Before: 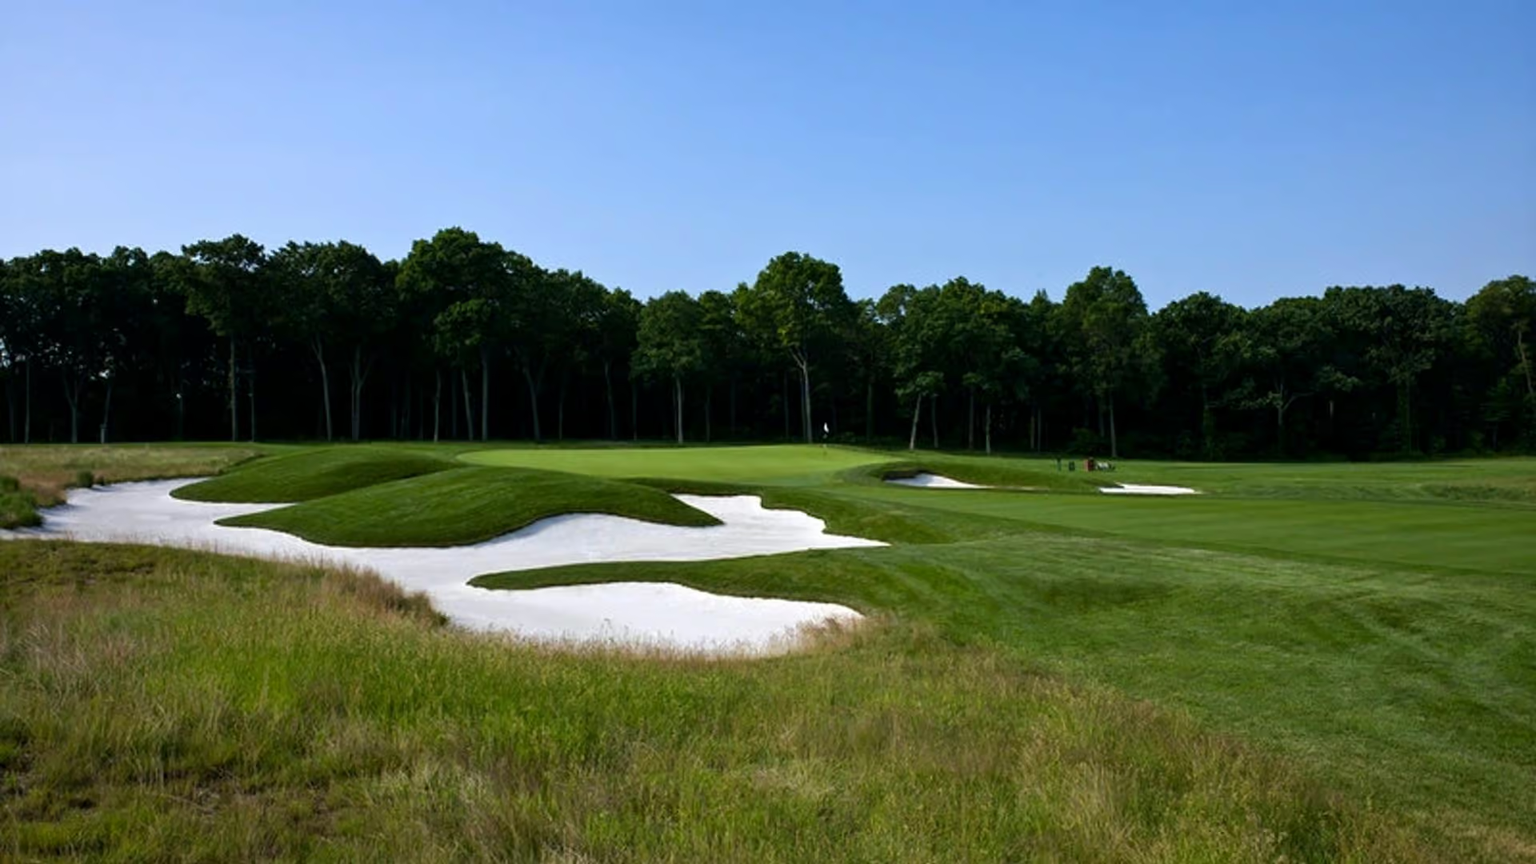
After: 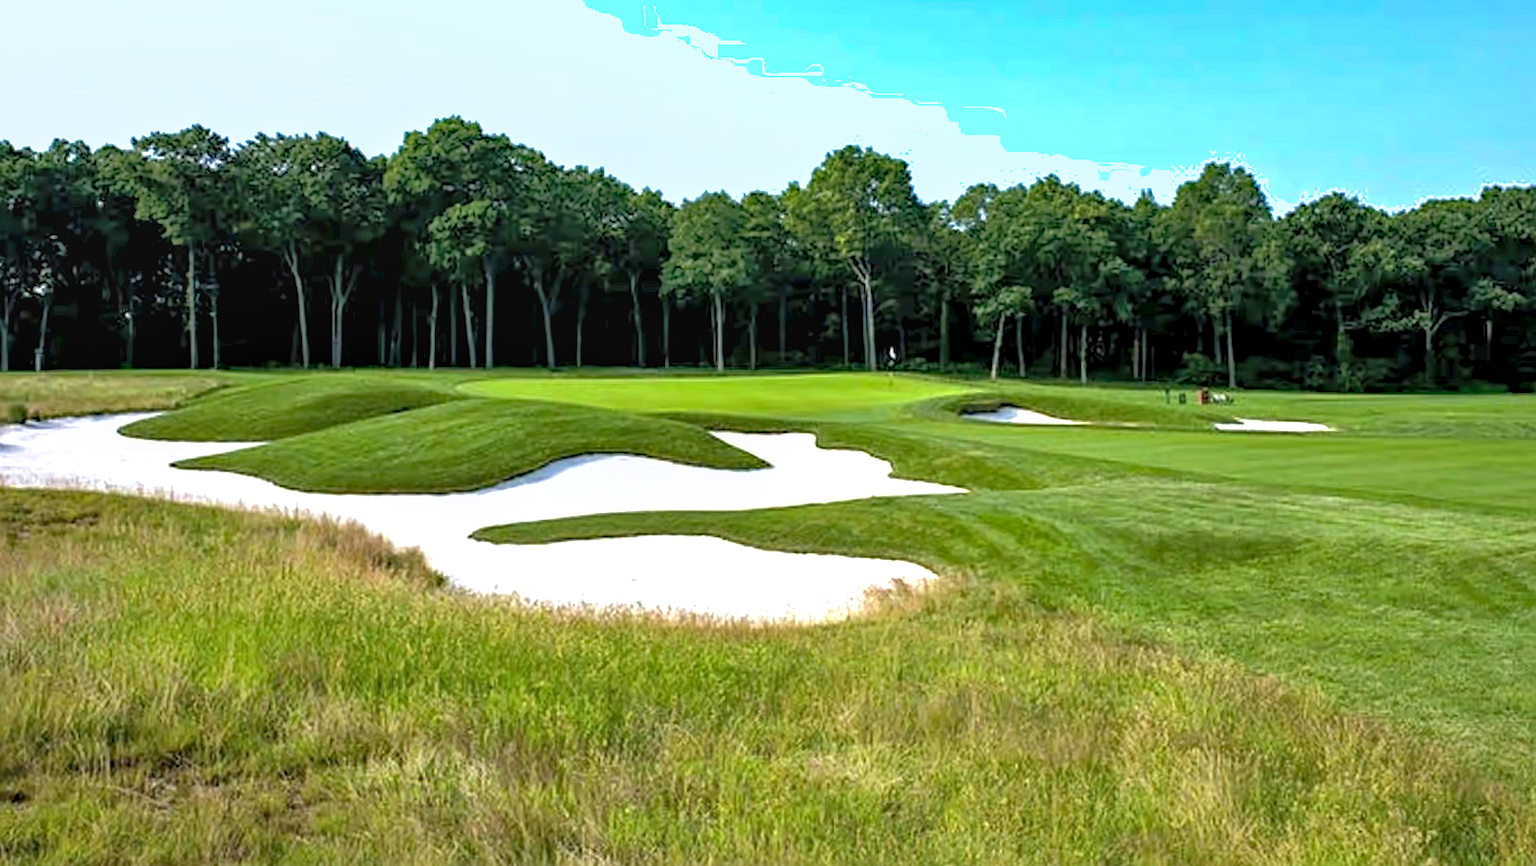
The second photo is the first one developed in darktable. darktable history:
exposure: black level correction 0.001, exposure 1.129 EV, compensate exposure bias true, compensate highlight preservation false
crop and rotate: left 4.628%, top 15.086%, right 10.666%
sharpen: radius 2.182, amount 0.382, threshold 0.117
contrast brightness saturation: brightness 0.149
shadows and highlights: on, module defaults
local contrast: on, module defaults
tone equalizer: edges refinement/feathering 500, mask exposure compensation -1.57 EV, preserve details no
haze removal: compatibility mode true, adaptive false
